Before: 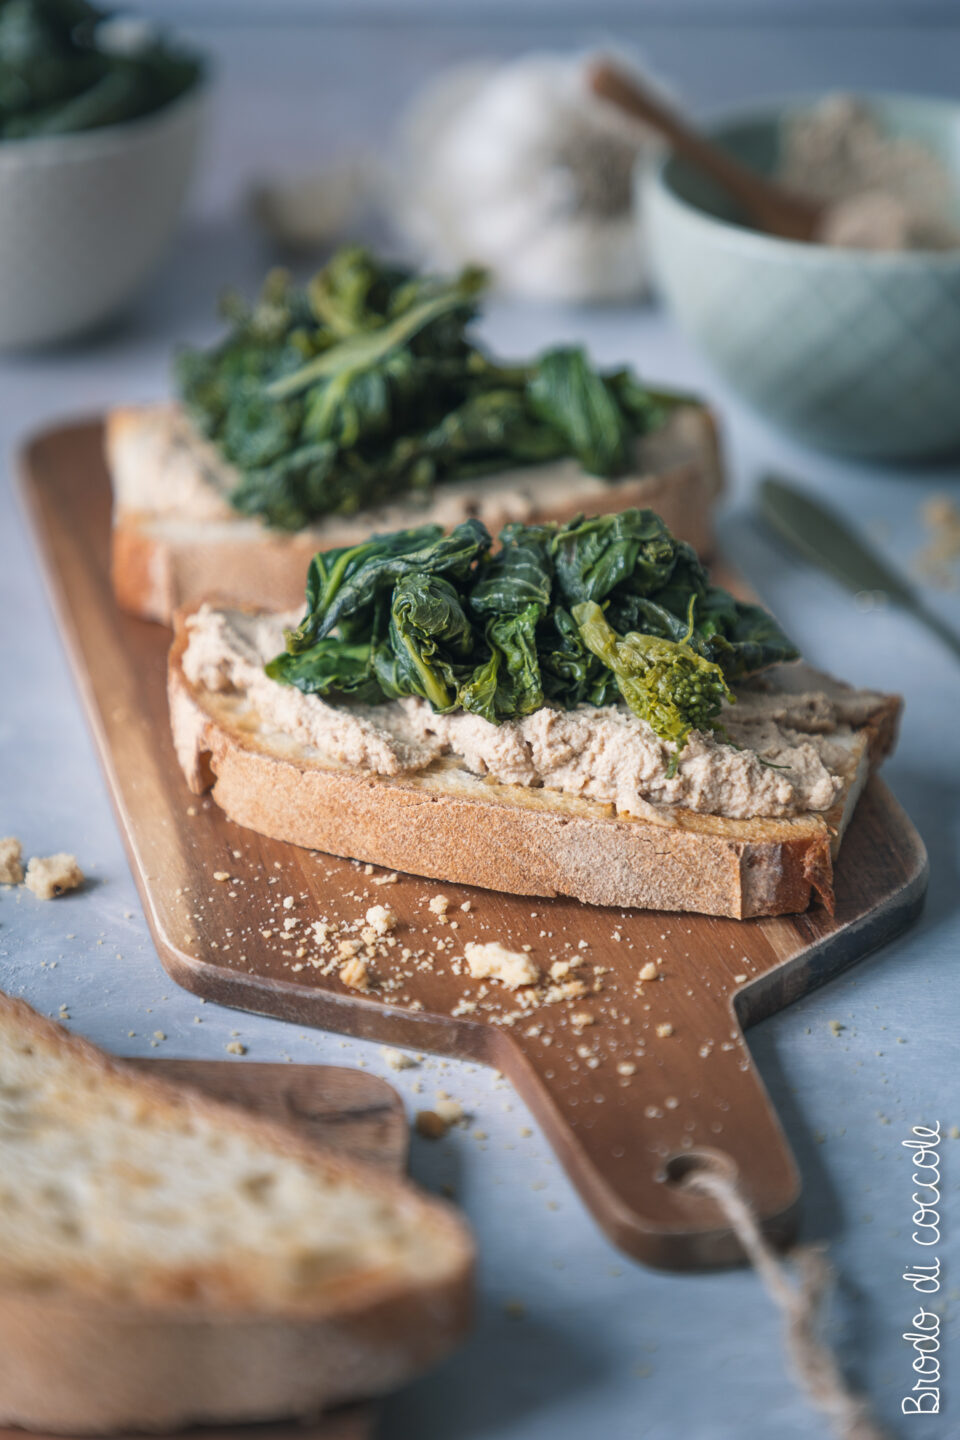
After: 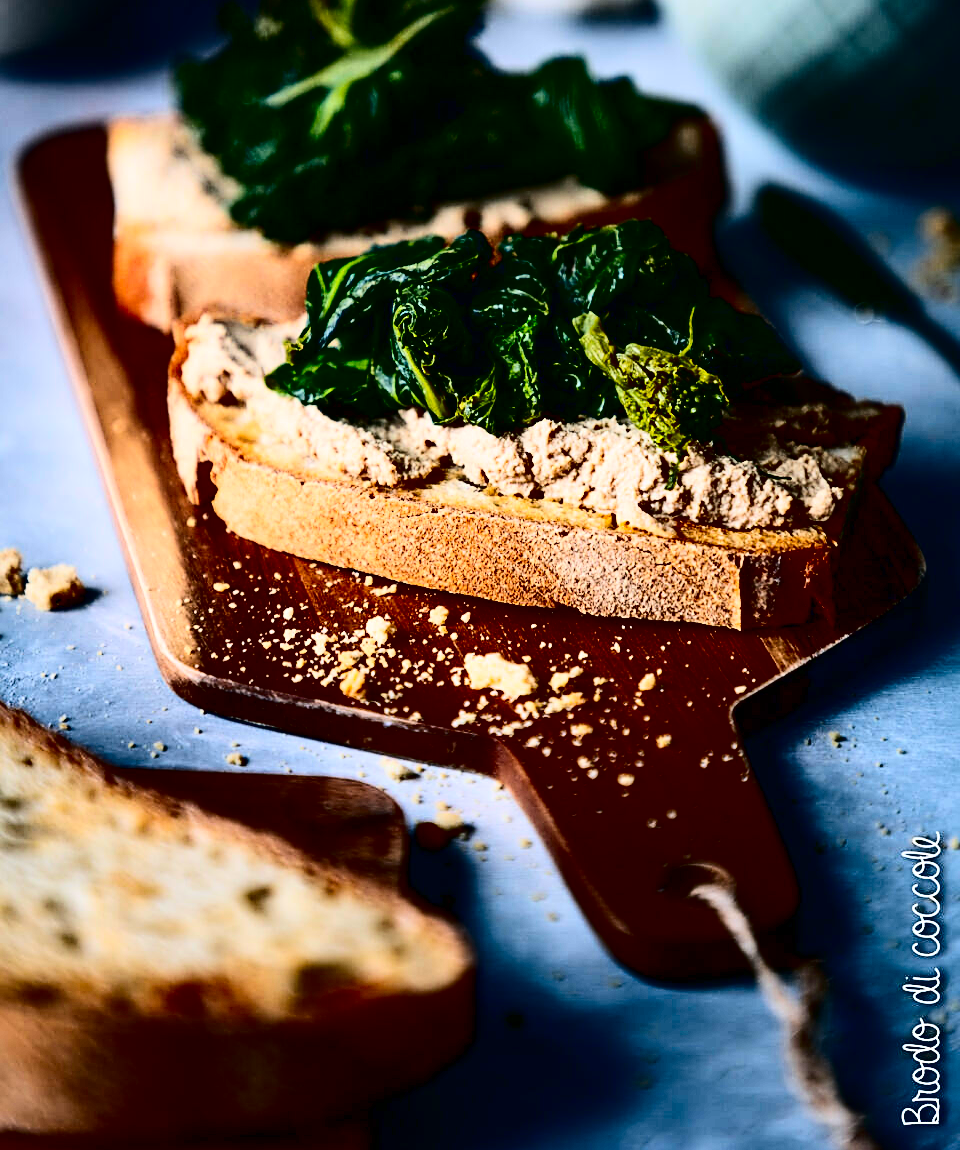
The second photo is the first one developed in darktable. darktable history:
crop and rotate: top 20.074%
sharpen: on, module defaults
contrast brightness saturation: contrast 0.757, brightness -0.996, saturation 0.99
